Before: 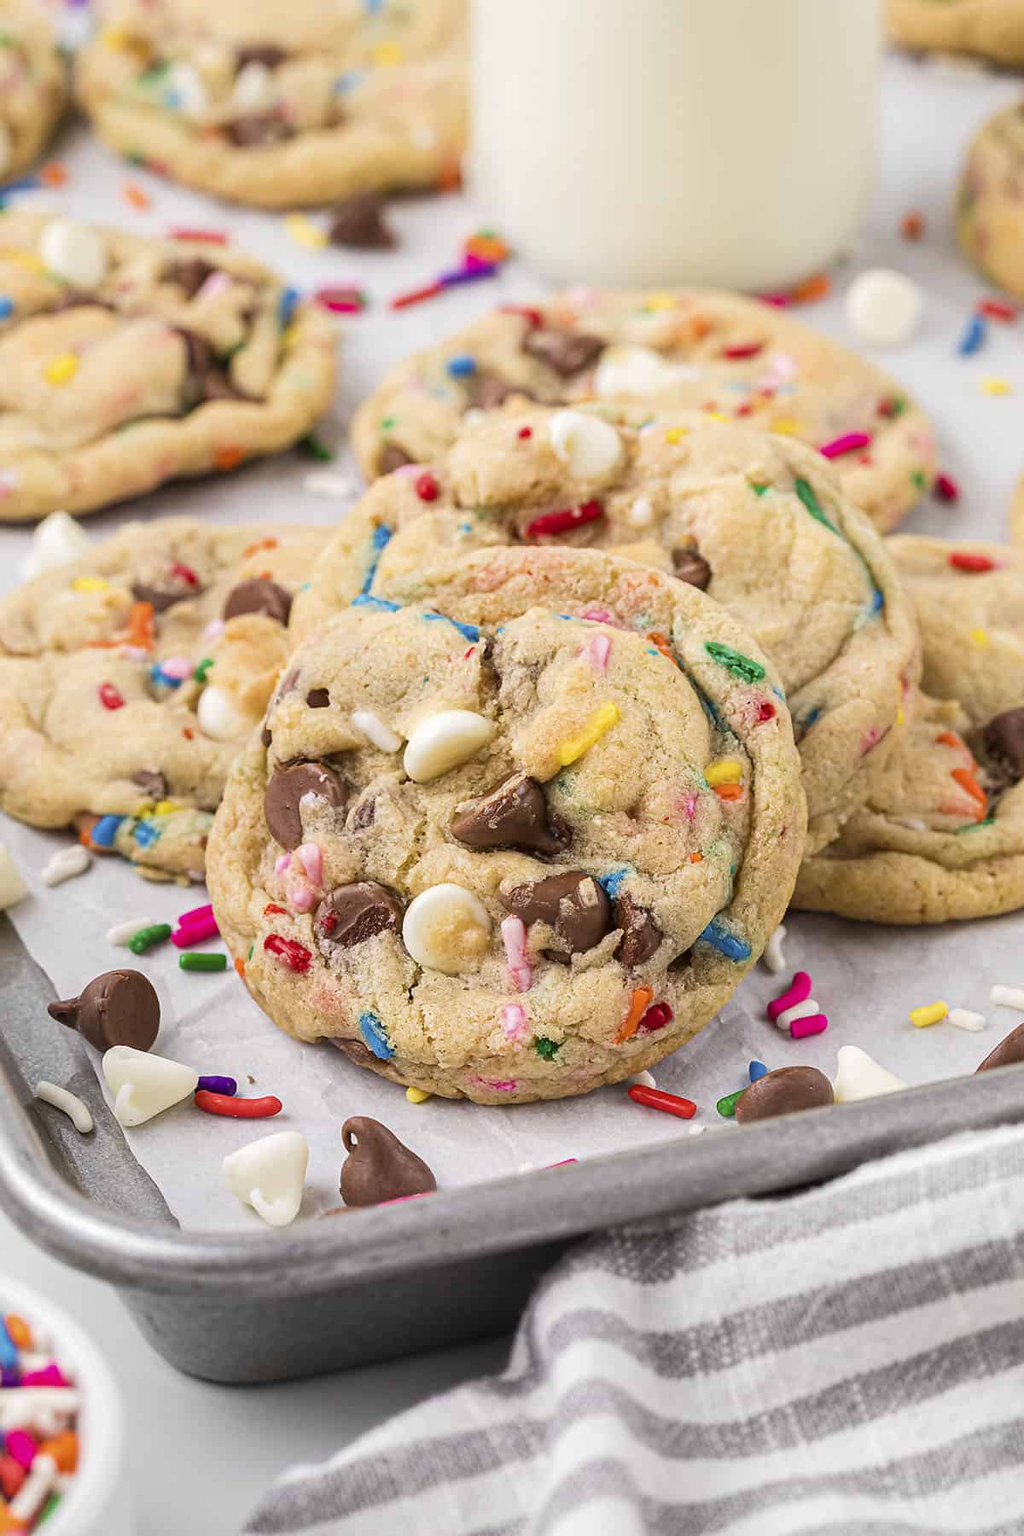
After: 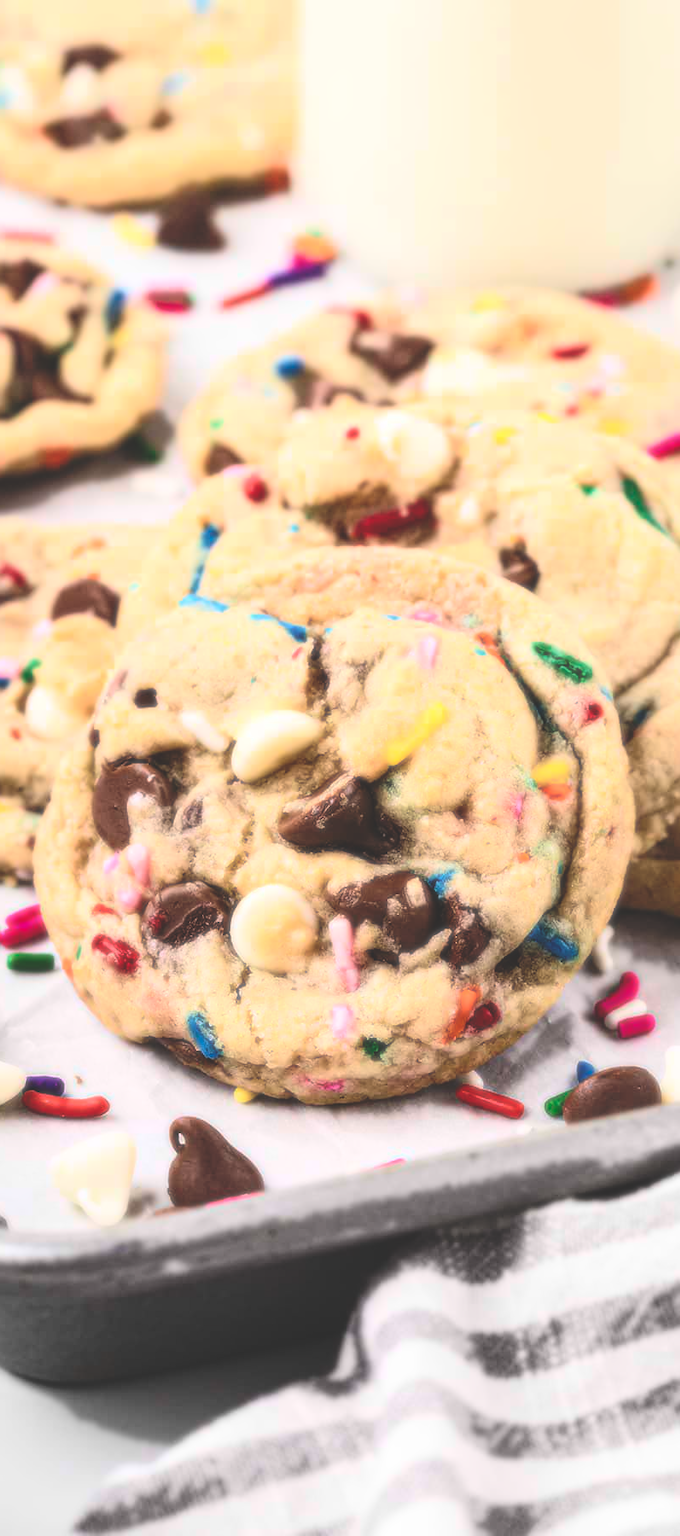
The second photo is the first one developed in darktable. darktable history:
crop: left 16.899%, right 16.556%
rgb curve: curves: ch0 [(0, 0.186) (0.314, 0.284) (0.775, 0.708) (1, 1)], compensate middle gray true, preserve colors none
exposure: exposure -0.116 EV, compensate exposure bias true, compensate highlight preservation false
bloom: size 0%, threshold 54.82%, strength 8.31%
